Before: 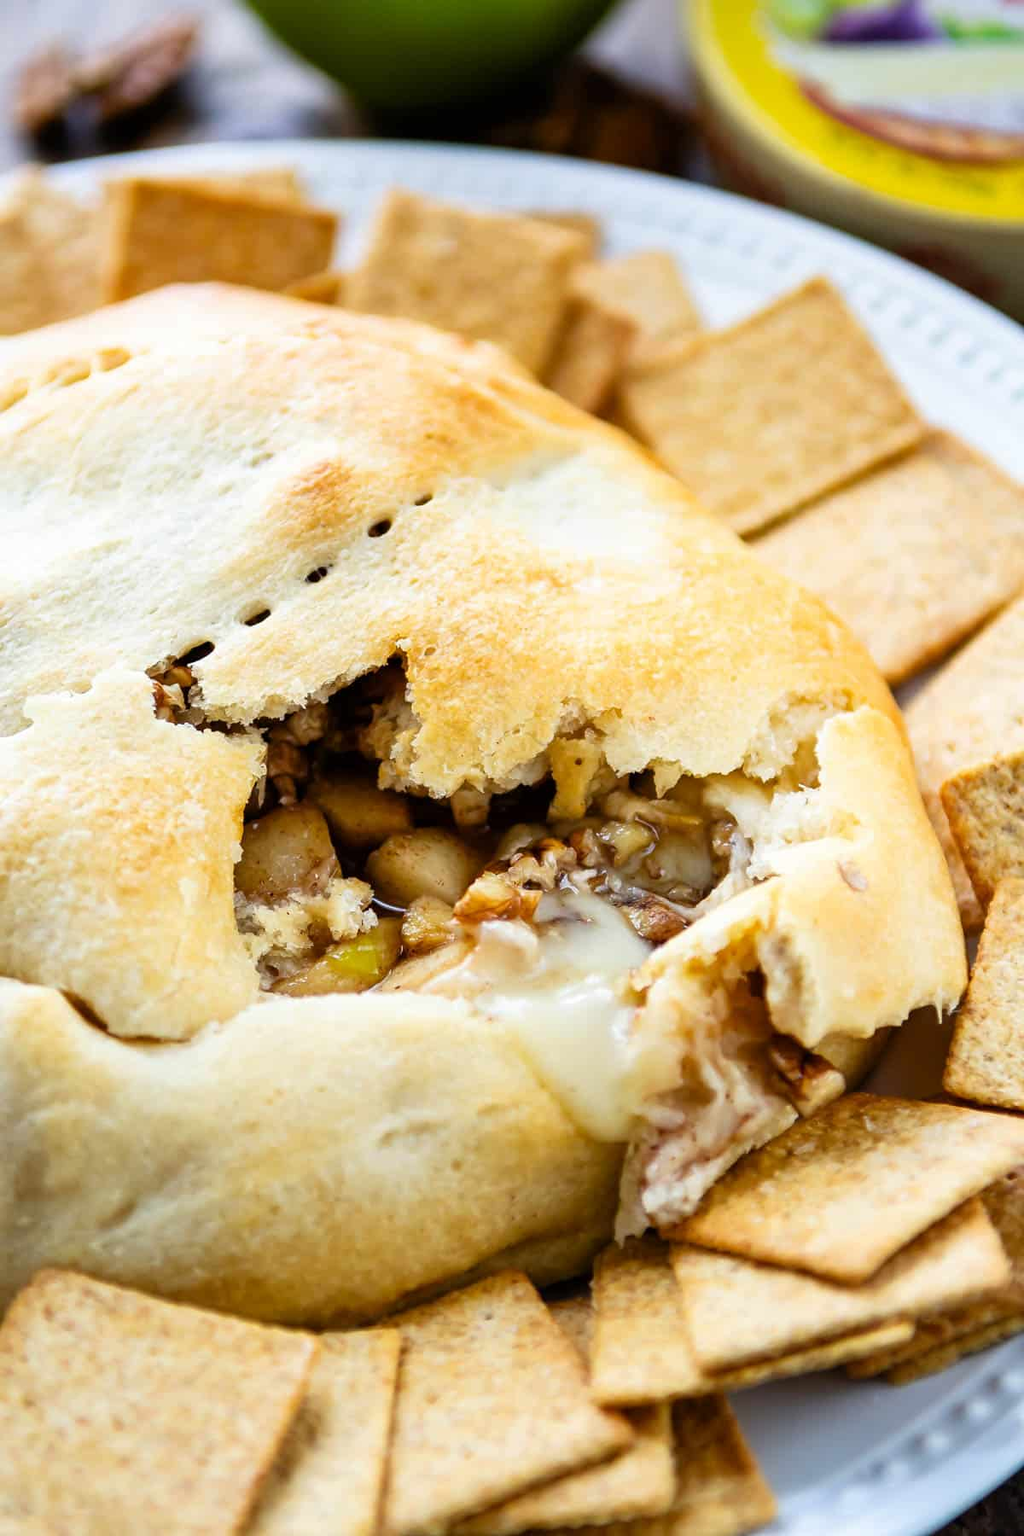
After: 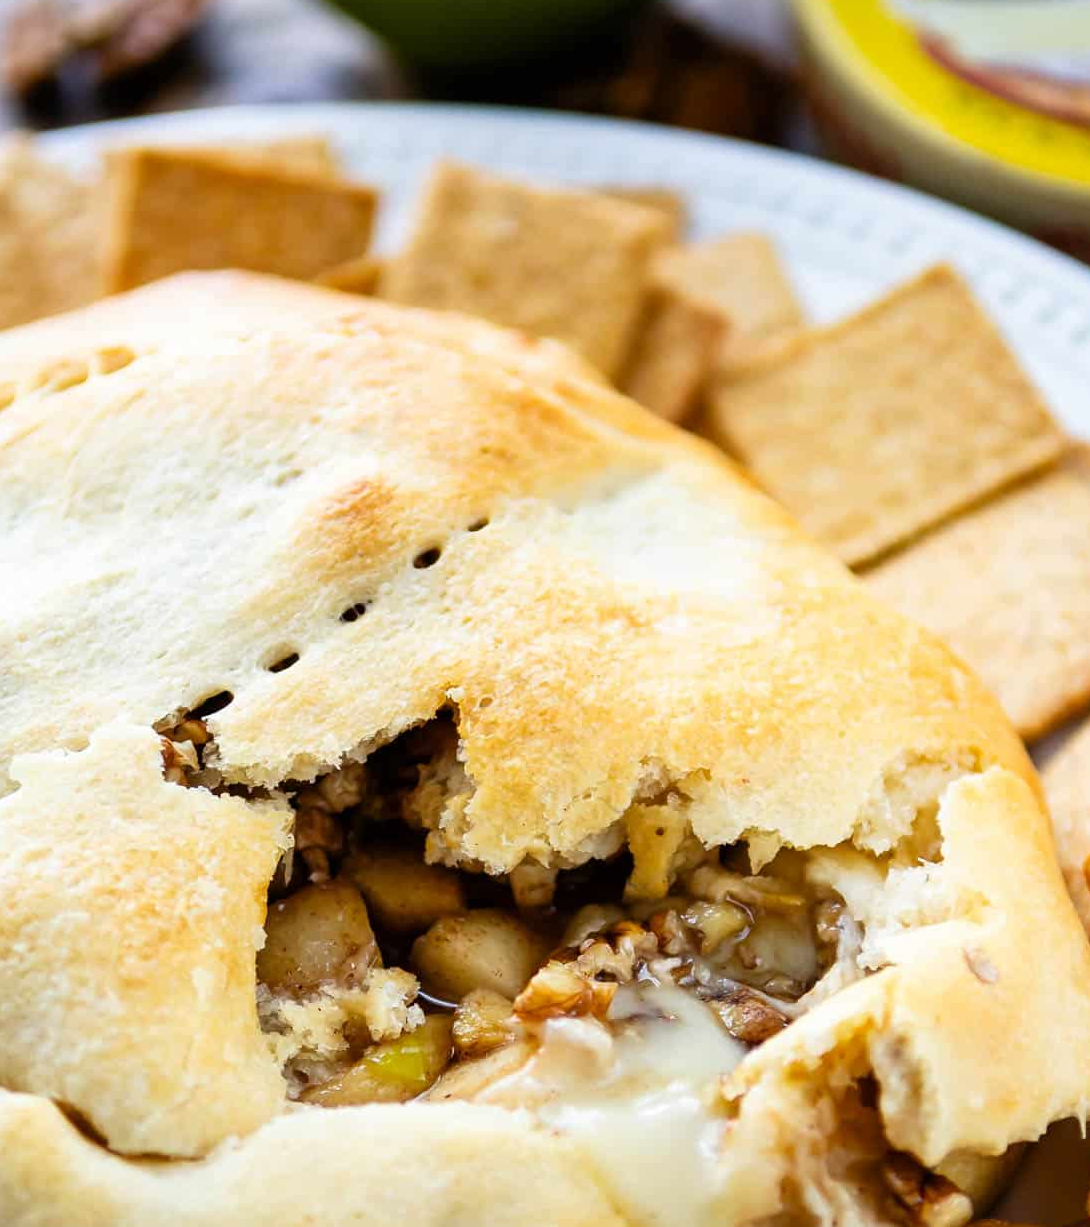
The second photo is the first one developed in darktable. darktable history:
crop: left 1.528%, top 3.407%, right 7.577%, bottom 28.412%
